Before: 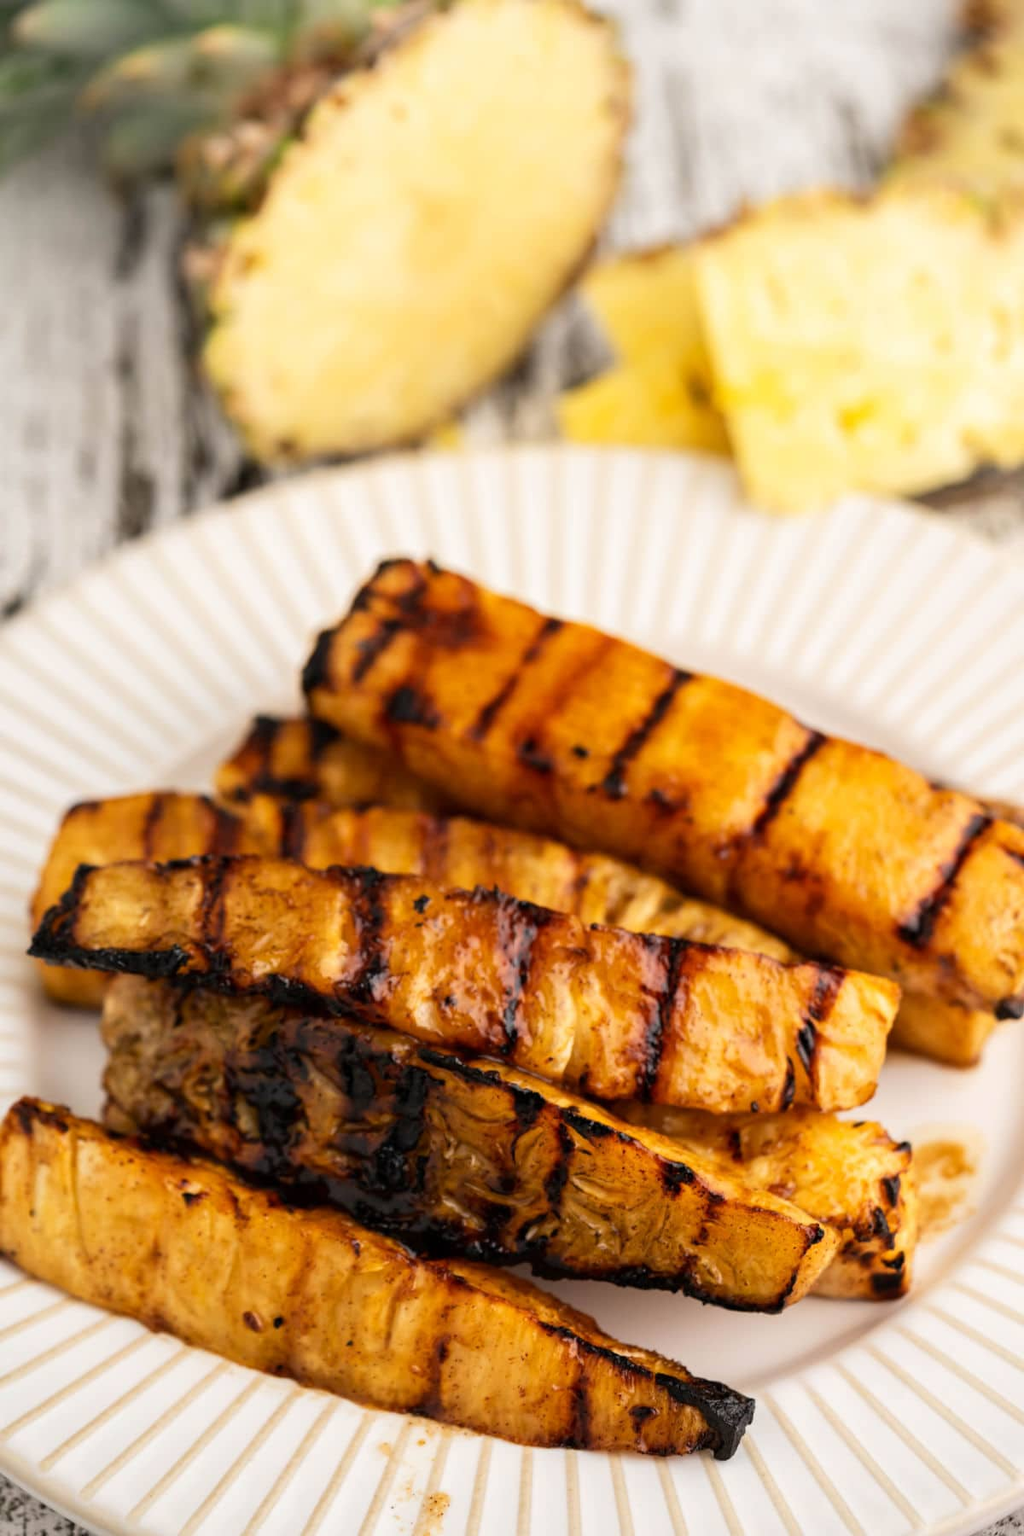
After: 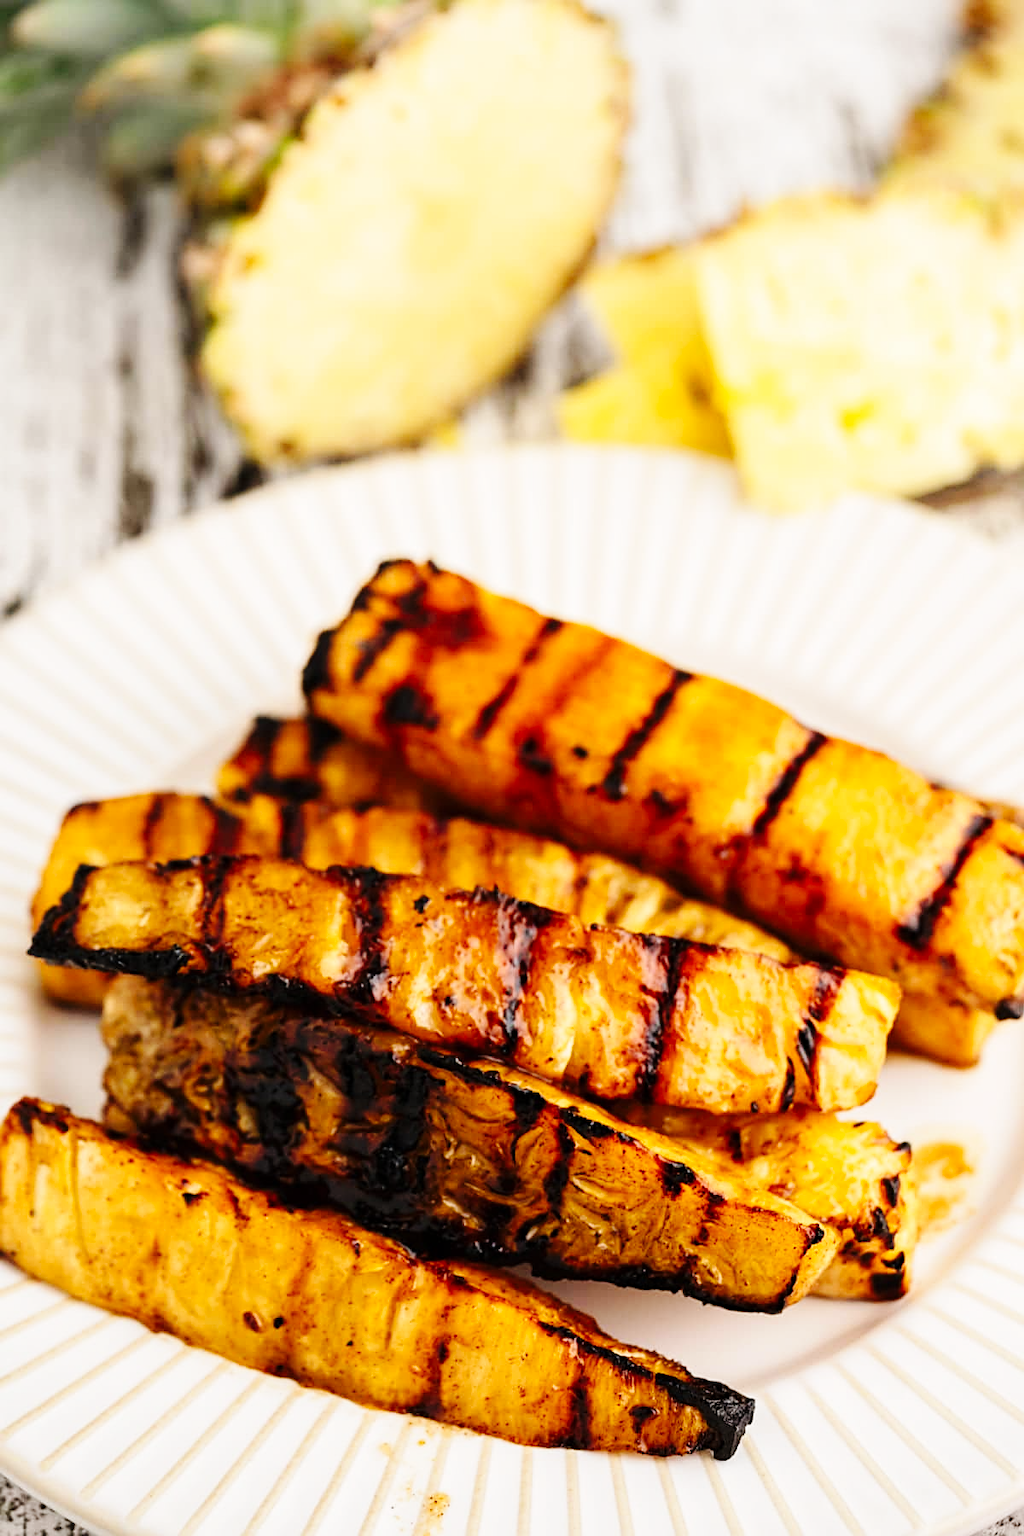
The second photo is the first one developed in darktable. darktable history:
base curve: curves: ch0 [(0, 0) (0.036, 0.025) (0.121, 0.166) (0.206, 0.329) (0.605, 0.79) (1, 1)], preserve colors none
tone equalizer: on, module defaults
sharpen: on, module defaults
